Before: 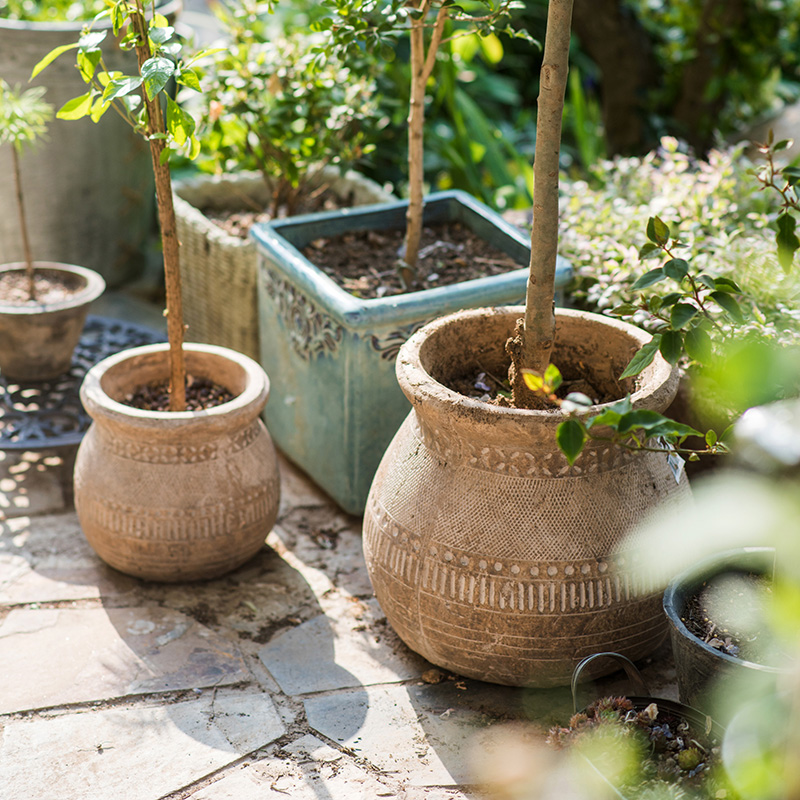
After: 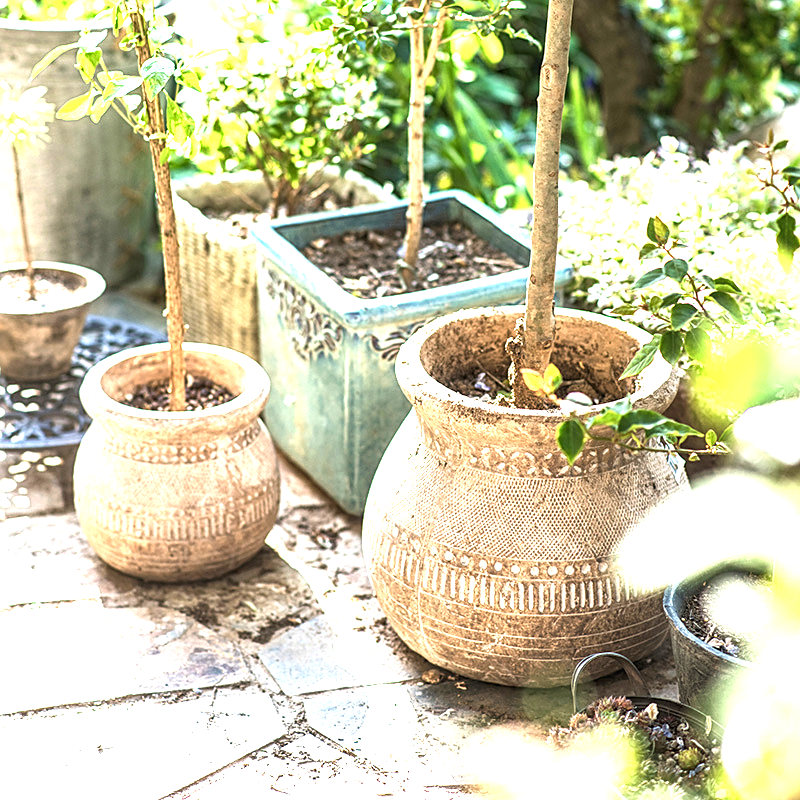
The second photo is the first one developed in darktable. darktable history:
exposure: black level correction 0, exposure 1.674 EV, compensate exposure bias true, compensate highlight preservation false
local contrast: on, module defaults
shadows and highlights: shadows 20.3, highlights -20.45, soften with gaussian
sharpen: on, module defaults
color zones: curves: ch0 [(0, 0.558) (0.143, 0.559) (0.286, 0.529) (0.429, 0.505) (0.571, 0.5) (0.714, 0.5) (0.857, 0.5) (1, 0.558)]; ch1 [(0, 0.469) (0.01, 0.469) (0.12, 0.446) (0.248, 0.469) (0.5, 0.5) (0.748, 0.5) (0.99, 0.469) (1, 0.469)]
